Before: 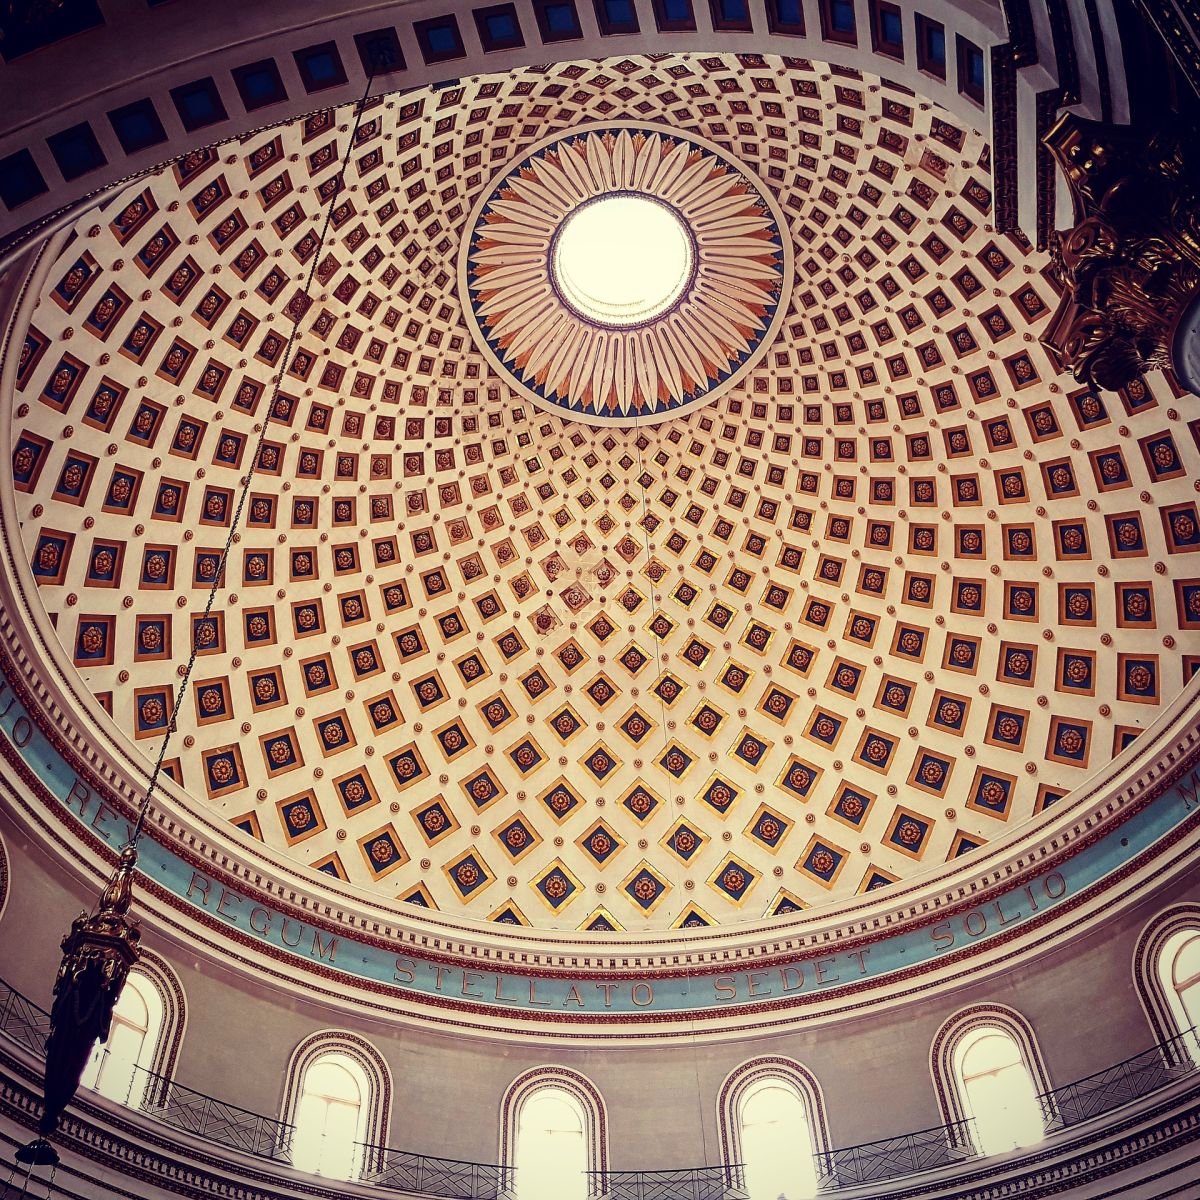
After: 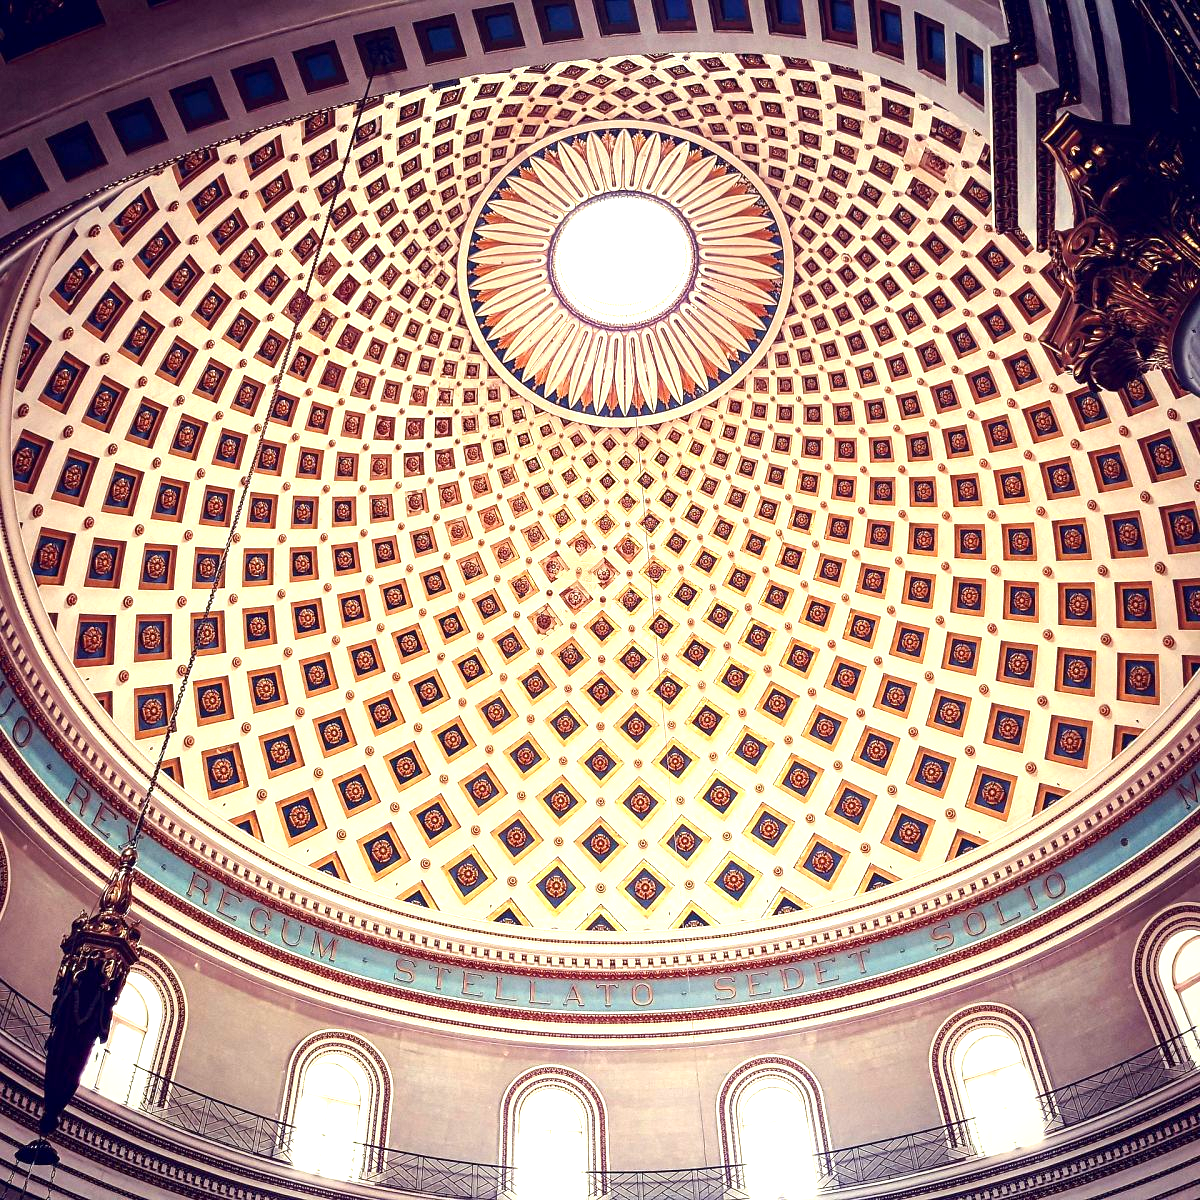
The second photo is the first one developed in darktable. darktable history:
exposure: black level correction 0.001, exposure 1.05 EV, compensate highlight preservation false
